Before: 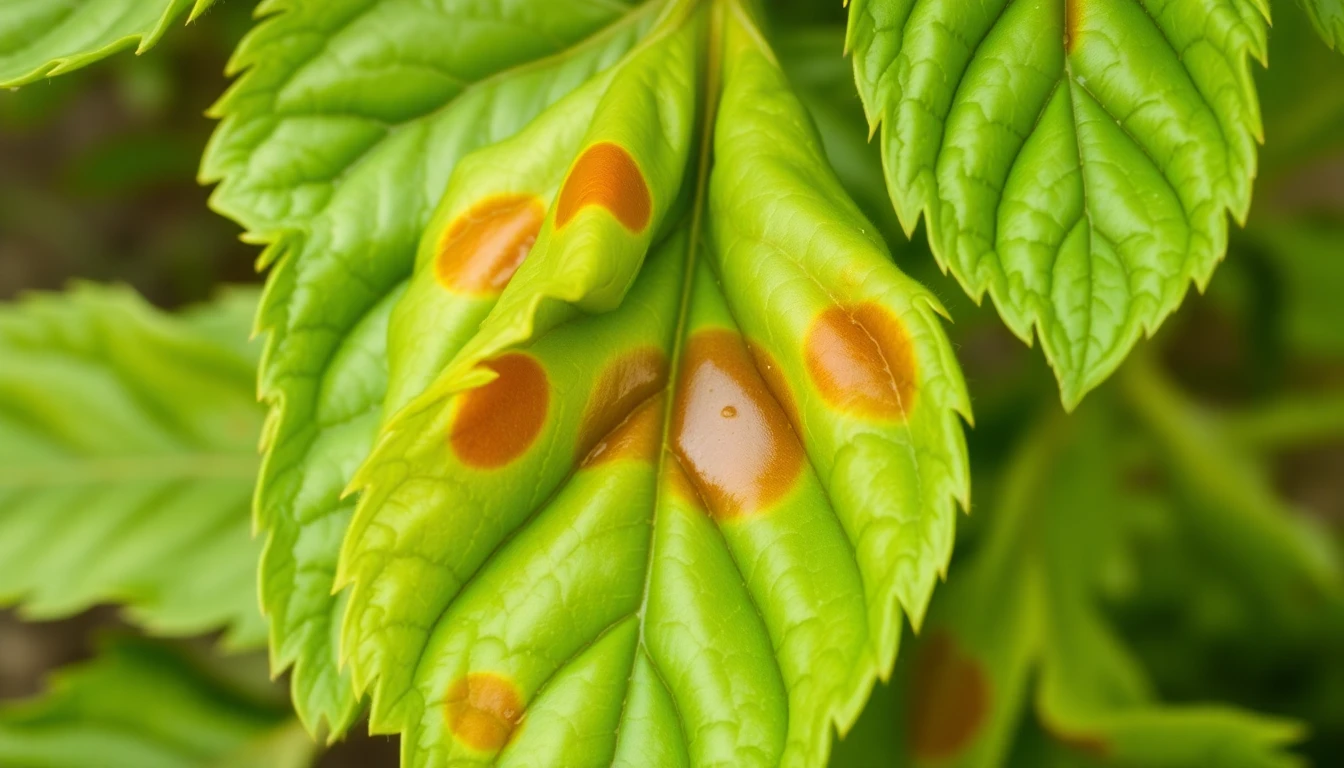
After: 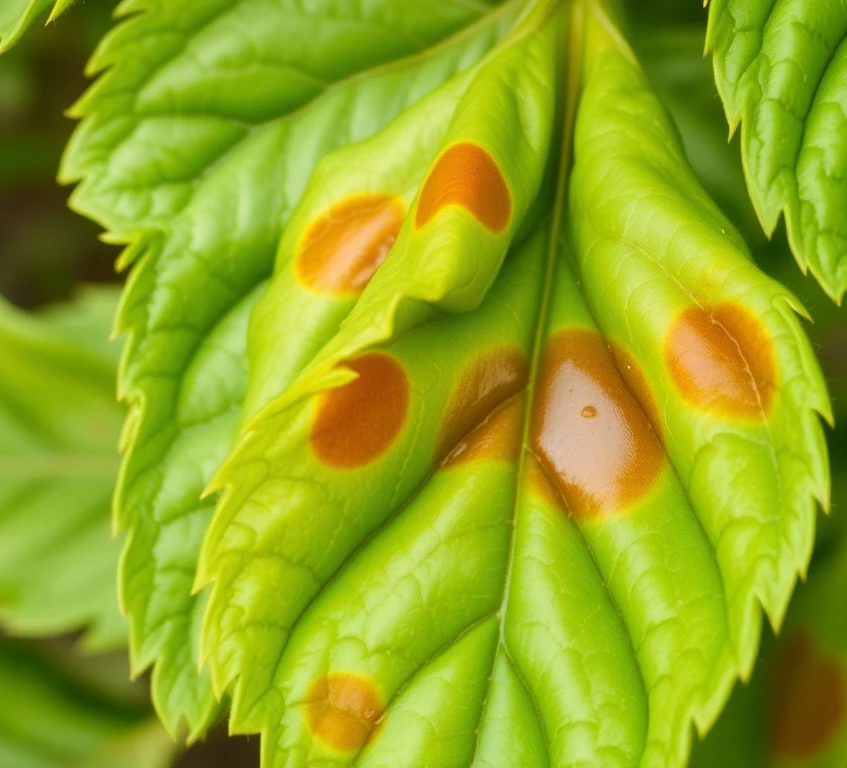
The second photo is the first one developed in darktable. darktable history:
crop: left 10.489%, right 26.434%
